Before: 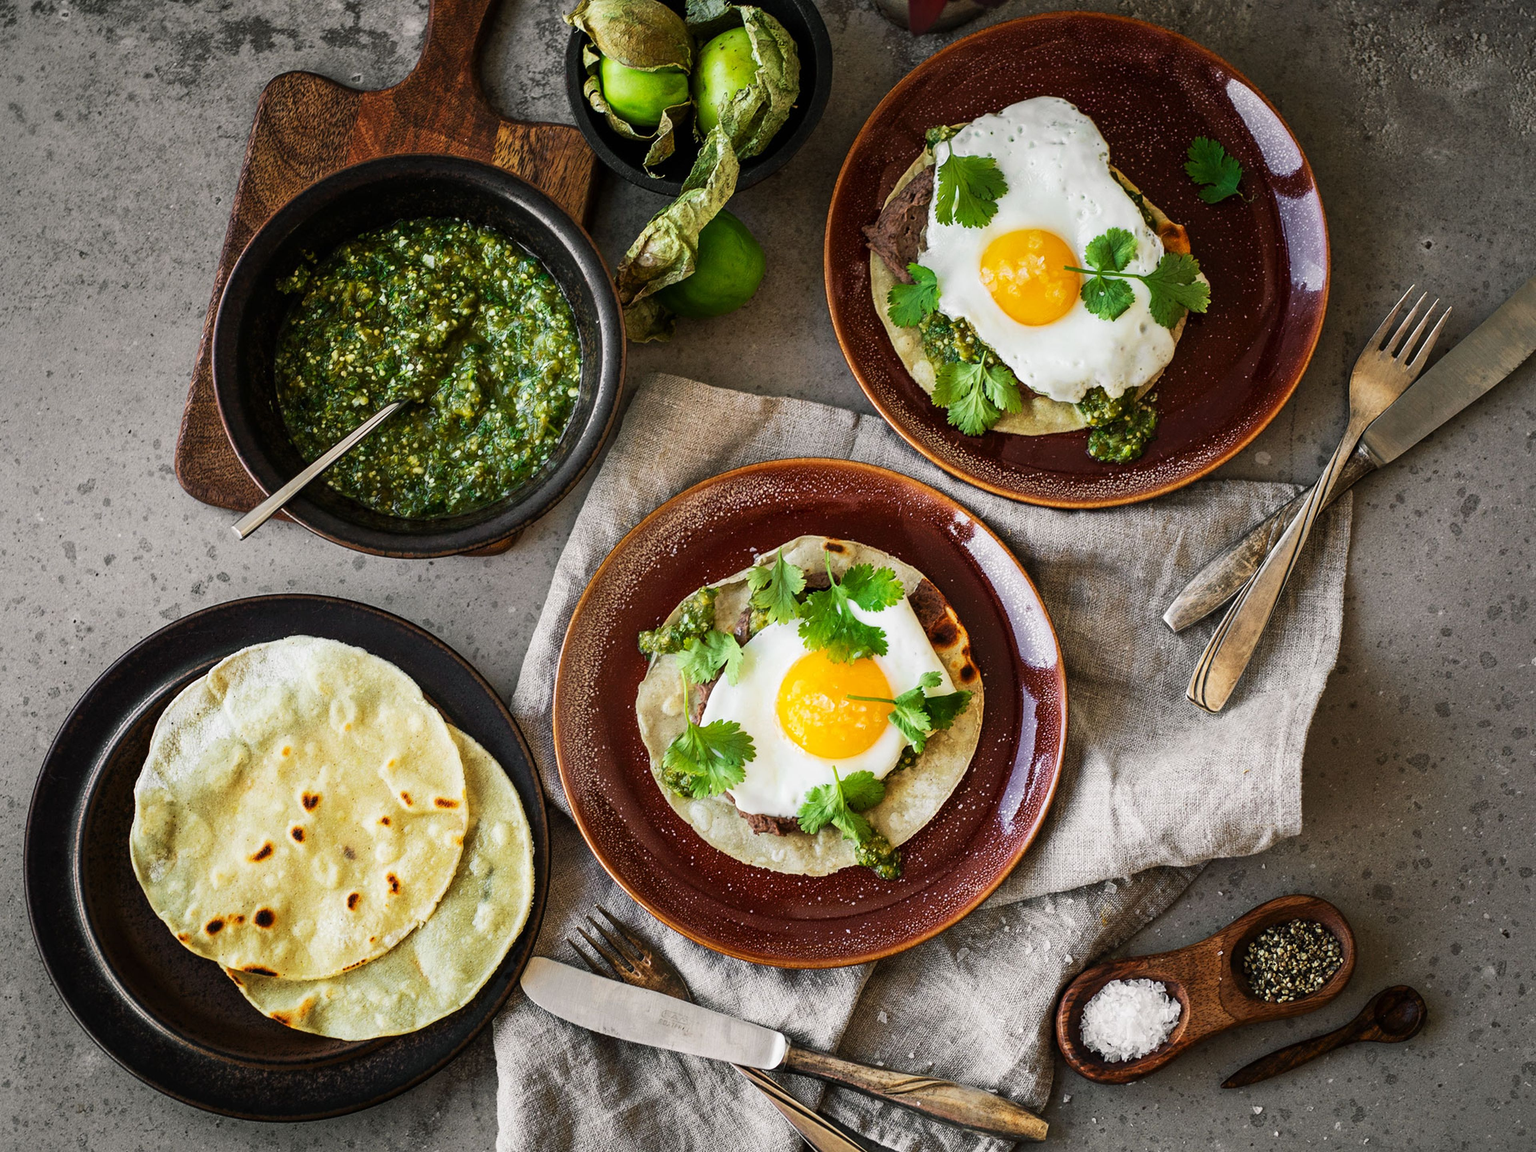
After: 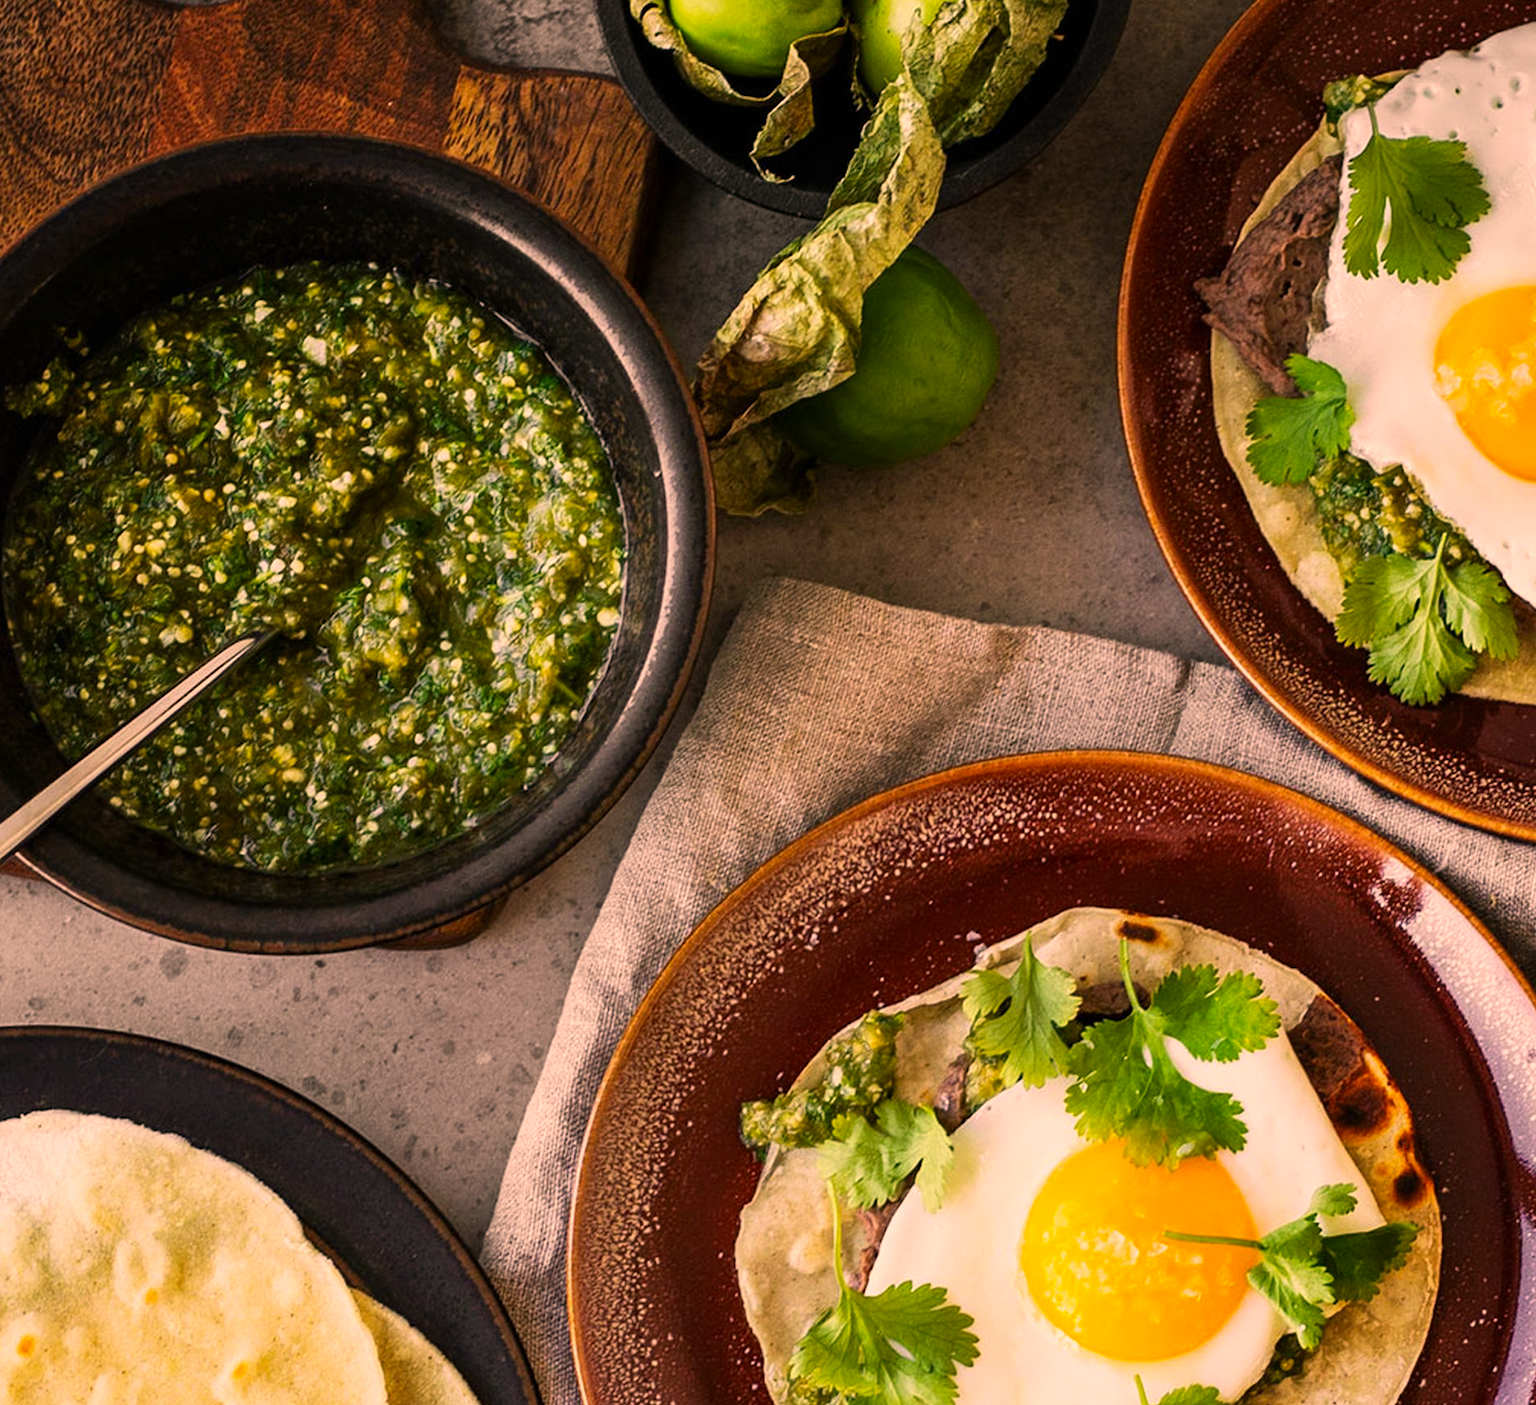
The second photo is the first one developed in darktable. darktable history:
crop: left 17.835%, top 7.675%, right 32.881%, bottom 32.213%
color correction: highlights a* 21.88, highlights b* 22.25
